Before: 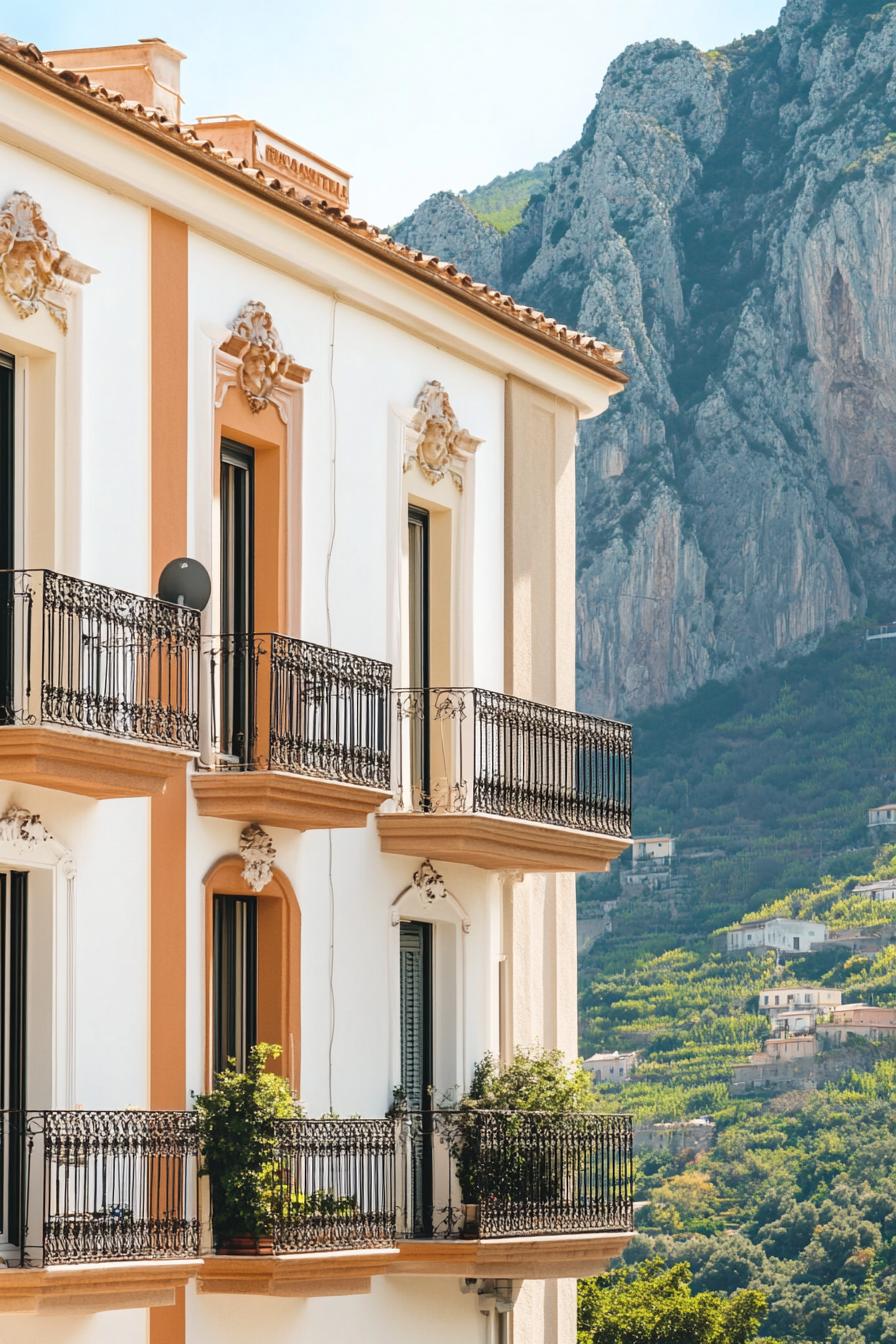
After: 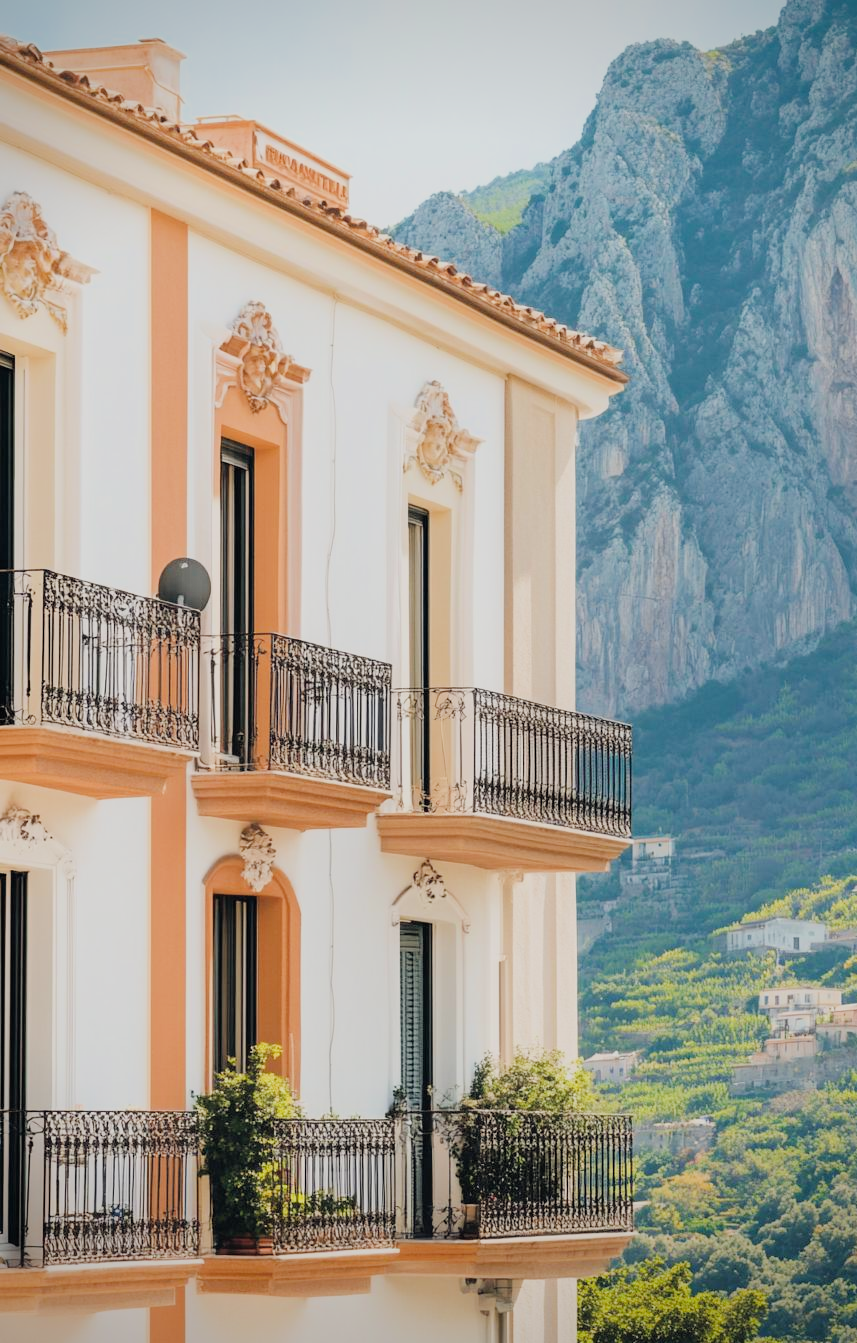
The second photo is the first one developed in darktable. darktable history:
crop: right 4.296%, bottom 0.043%
filmic rgb: black relative exposure -7.16 EV, white relative exposure 5.34 EV, hardness 3.03, iterations of high-quality reconstruction 0
exposure: black level correction 0.001, exposure 0.5 EV, compensate exposure bias true, compensate highlight preservation false
color balance rgb: global offset › chroma 0.059%, global offset › hue 253.52°, perceptual saturation grading › global saturation 0.26%, global vibrance 19.591%
contrast equalizer: y [[0.6 ×6], [0.55 ×6], [0 ×6], [0 ×6], [0 ×6]], mix -0.302
vignetting: saturation -0.003
